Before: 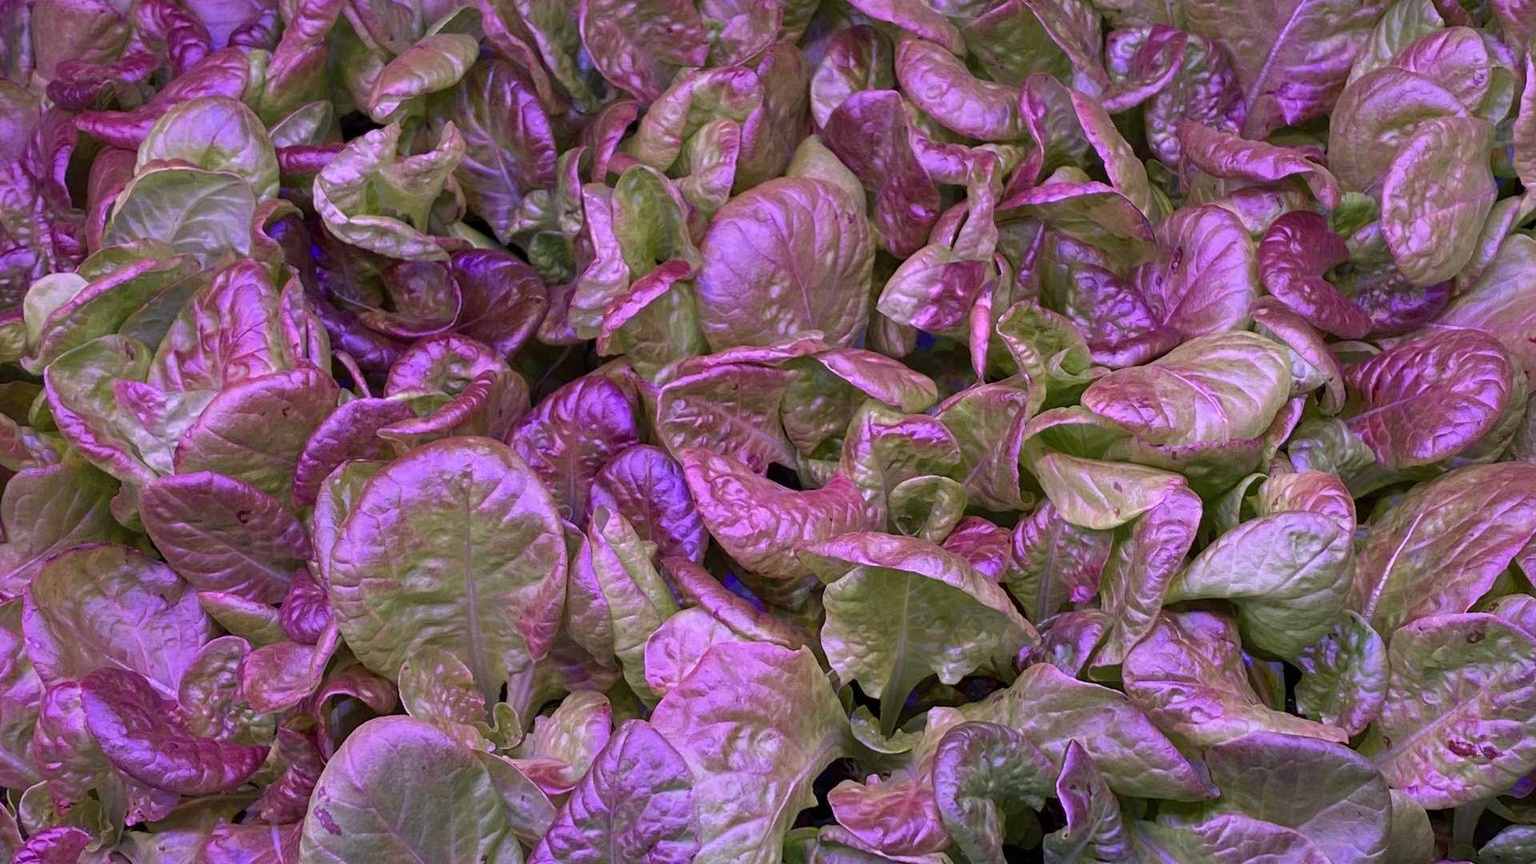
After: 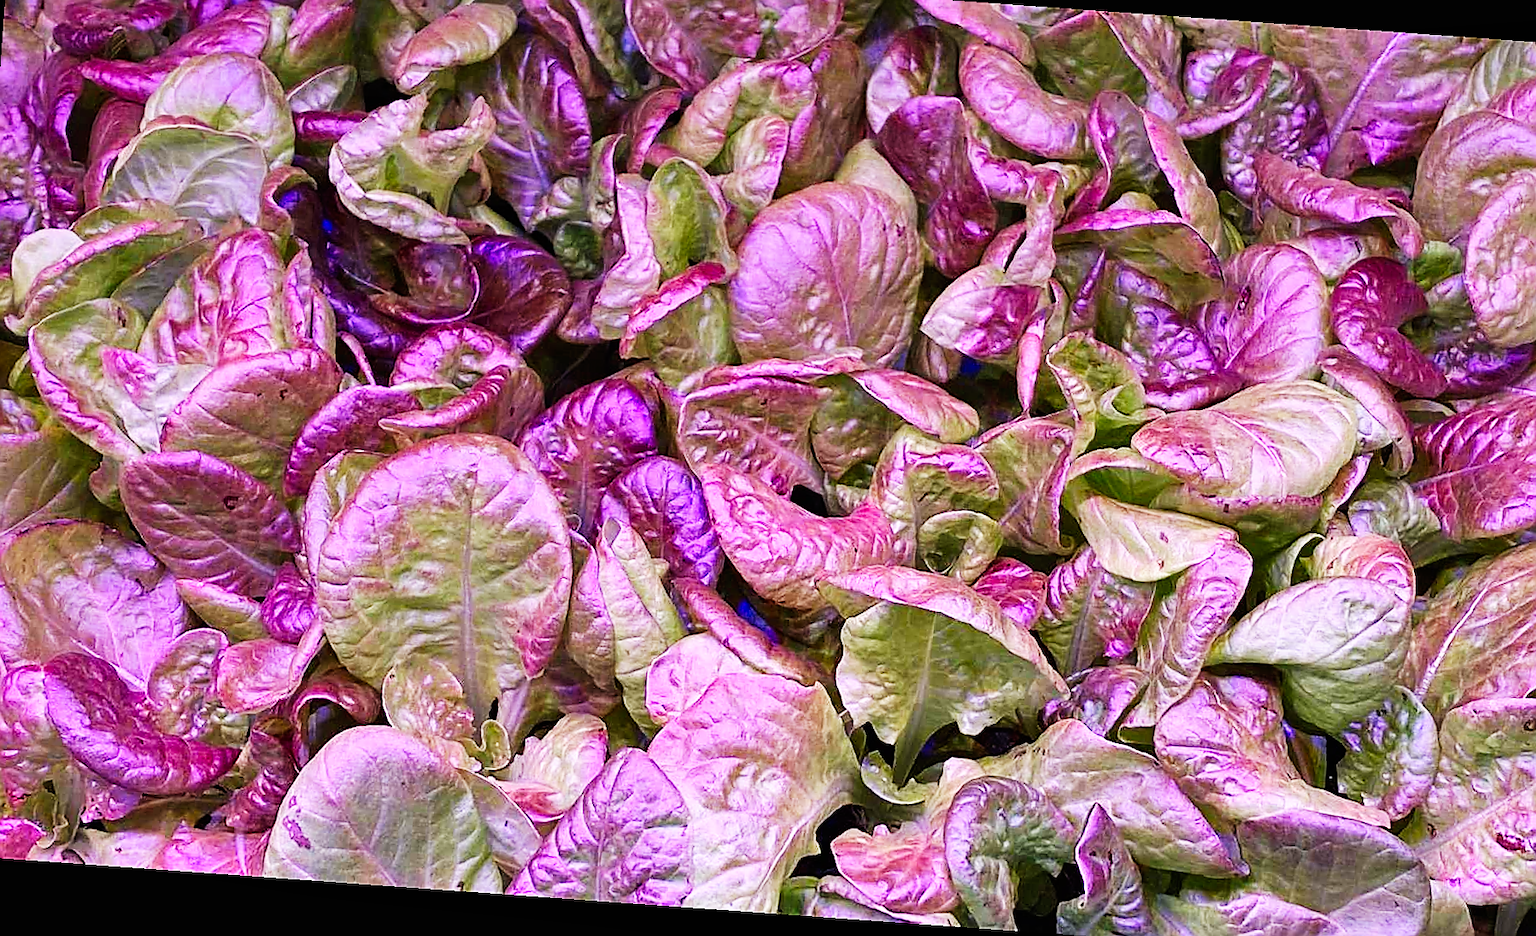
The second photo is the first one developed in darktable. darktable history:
base curve: curves: ch0 [(0, 0) (0.007, 0.004) (0.027, 0.03) (0.046, 0.07) (0.207, 0.54) (0.442, 0.872) (0.673, 0.972) (1, 1)], preserve colors none
rotate and perspective: rotation 4.1°, automatic cropping off
crop: left 3.305%, top 6.436%, right 6.389%, bottom 3.258%
graduated density: on, module defaults
sharpen: radius 1.4, amount 1.25, threshold 0.7
shadows and highlights: low approximation 0.01, soften with gaussian
